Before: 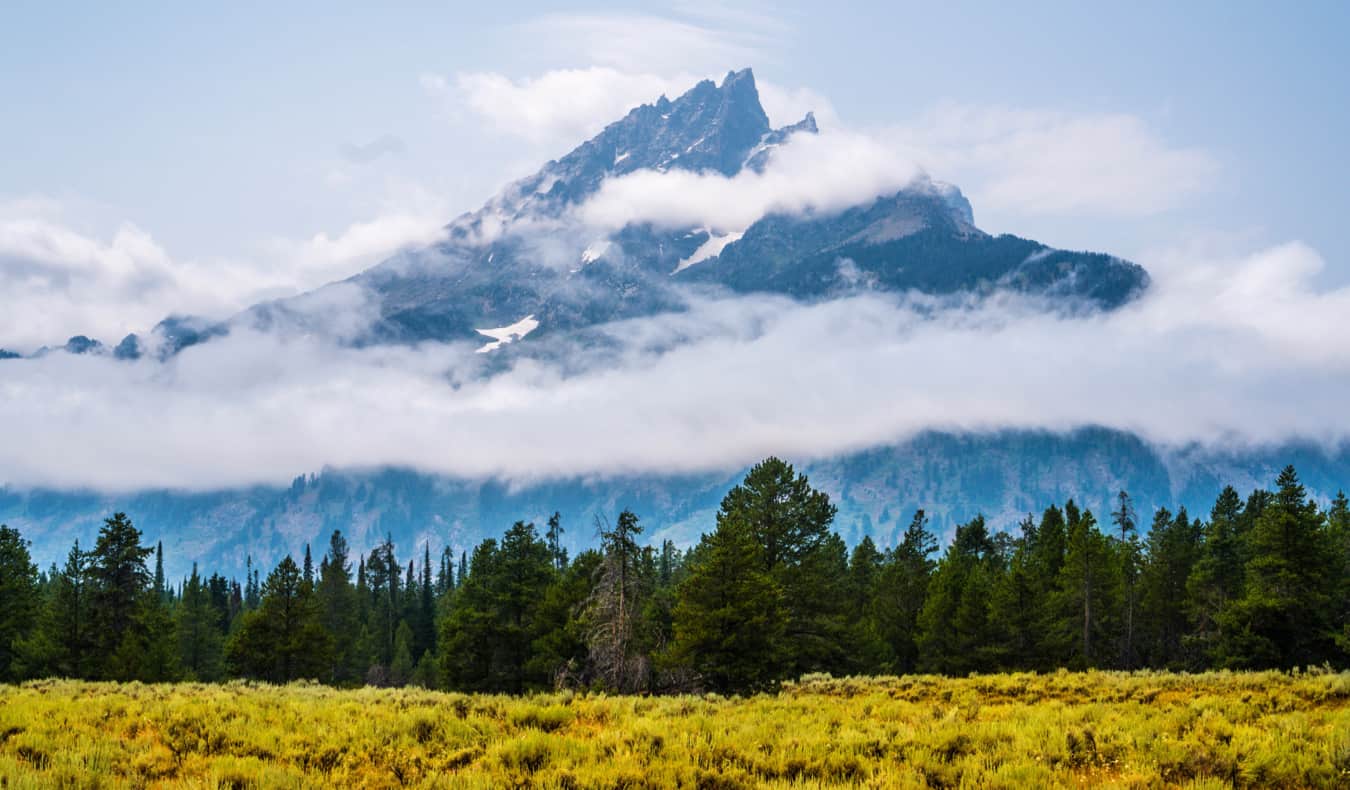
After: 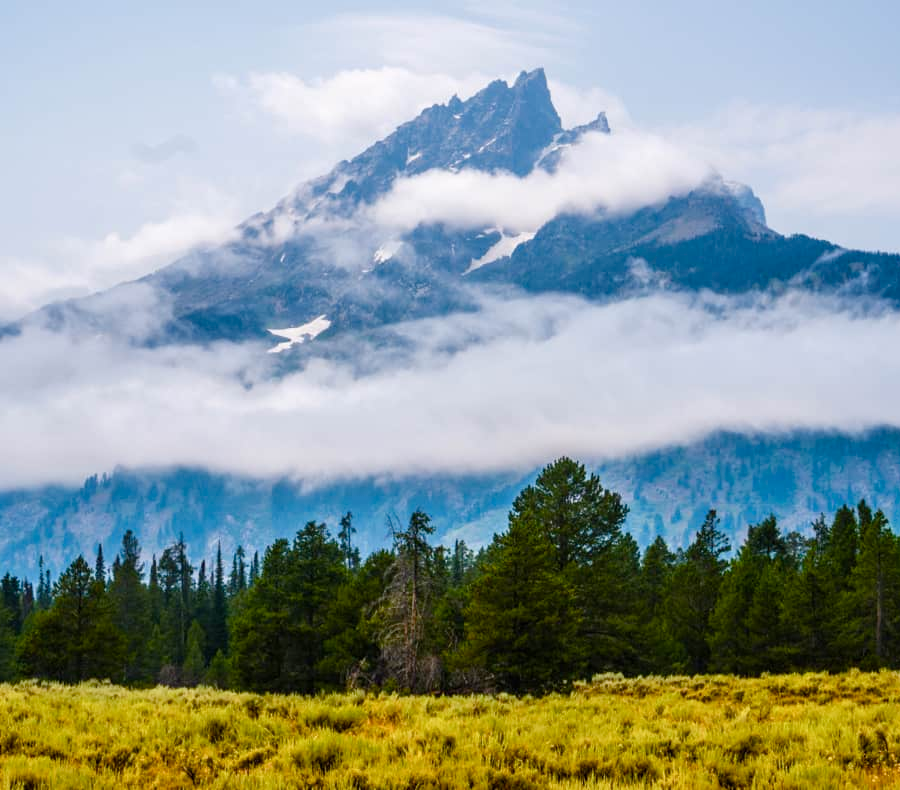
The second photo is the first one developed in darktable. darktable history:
crop and rotate: left 15.446%, right 17.836%
color balance rgb: perceptual saturation grading › global saturation 20%, perceptual saturation grading › highlights -25%, perceptual saturation grading › shadows 25%
